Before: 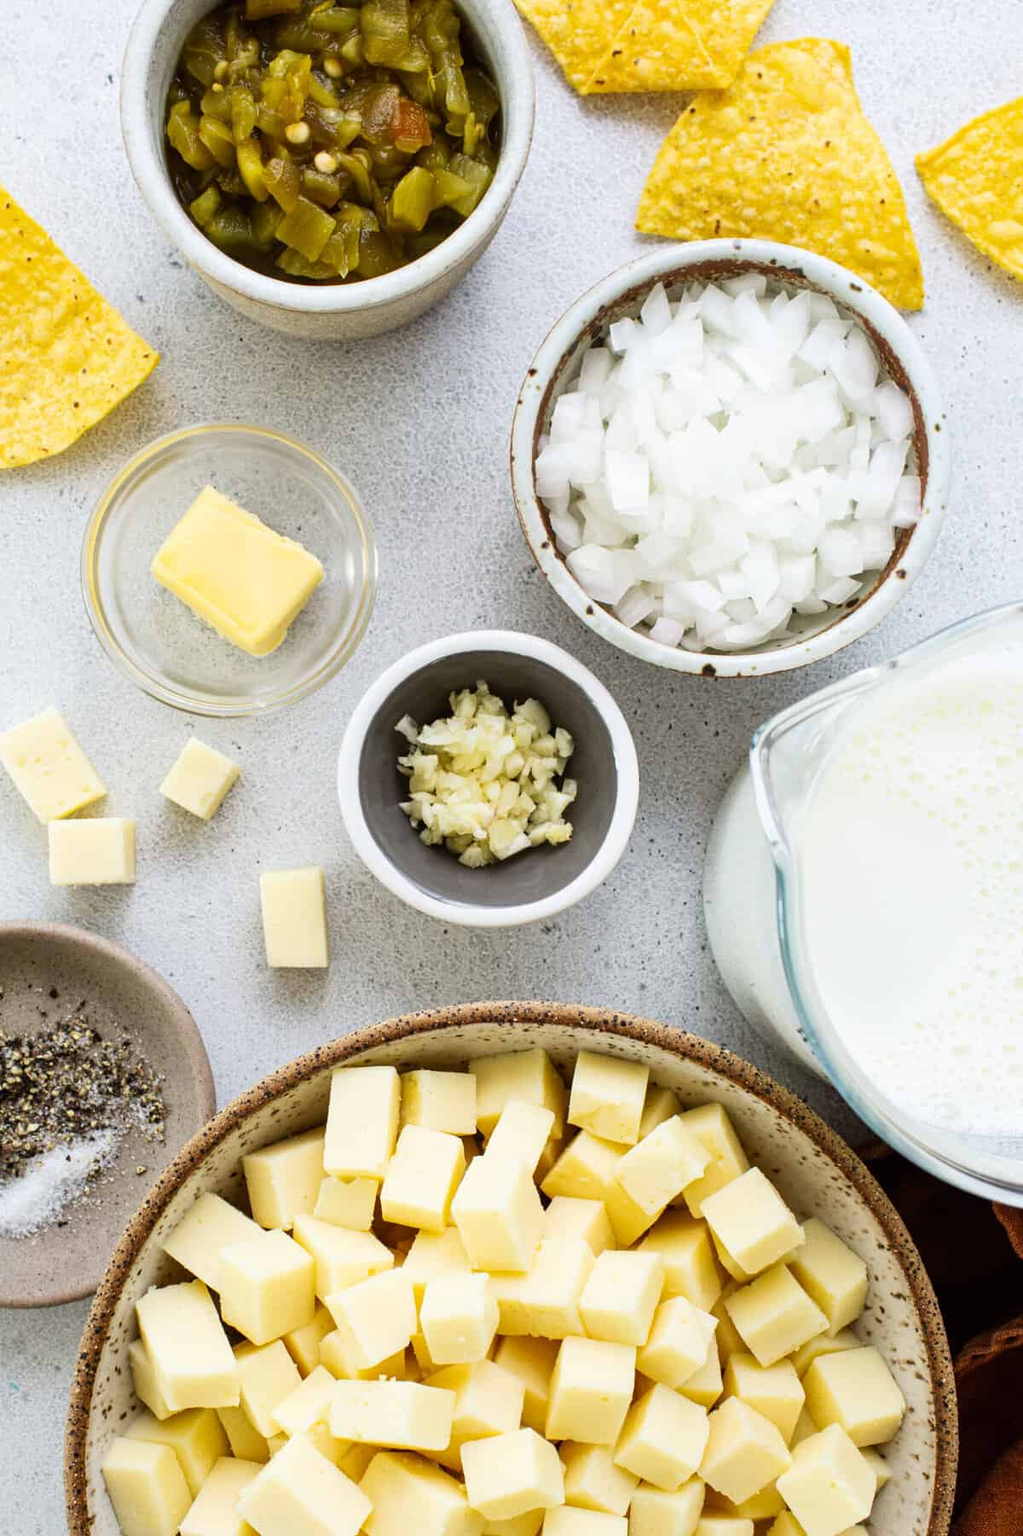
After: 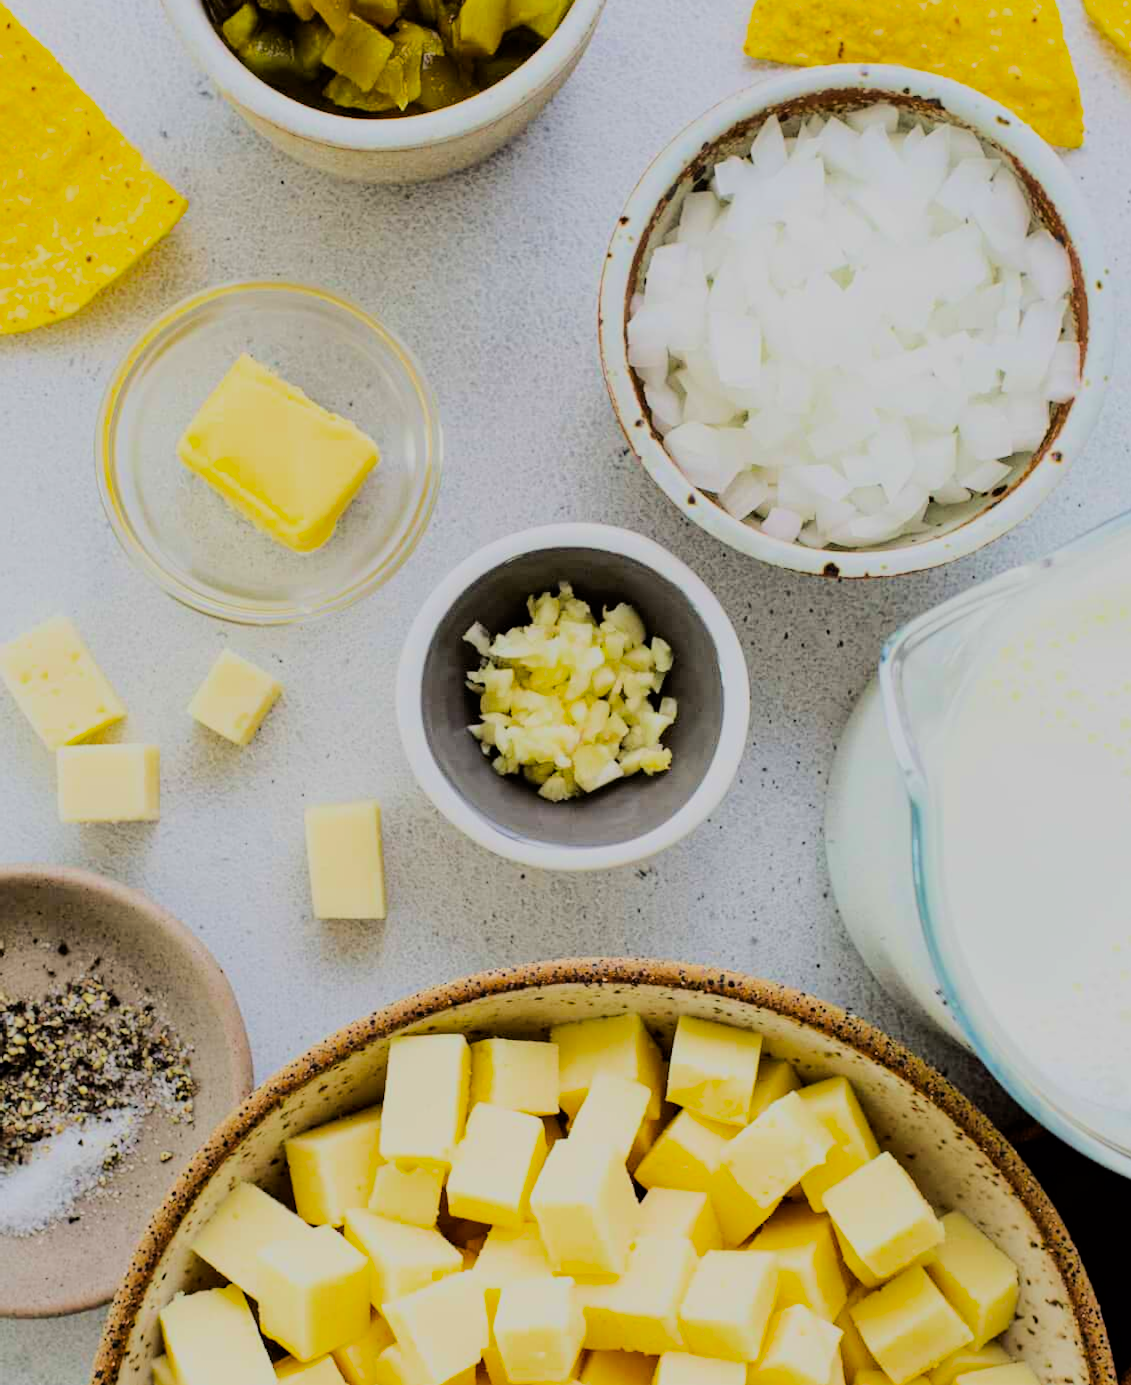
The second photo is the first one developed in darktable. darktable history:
color balance rgb: perceptual saturation grading › global saturation 29.455%, perceptual brilliance grading › highlights 16.985%, perceptual brilliance grading › mid-tones 30.709%, perceptual brilliance grading › shadows -31.244%, contrast 3.877%
filmic rgb: black relative exposure -8.01 EV, white relative exposure 8.01 EV, hardness 2.47, latitude 9.7%, contrast 0.737, highlights saturation mix 9.21%, shadows ↔ highlights balance 1.43%, color science v6 (2022)
crop and rotate: angle 0.056°, top 11.982%, right 5.557%, bottom 10.98%
